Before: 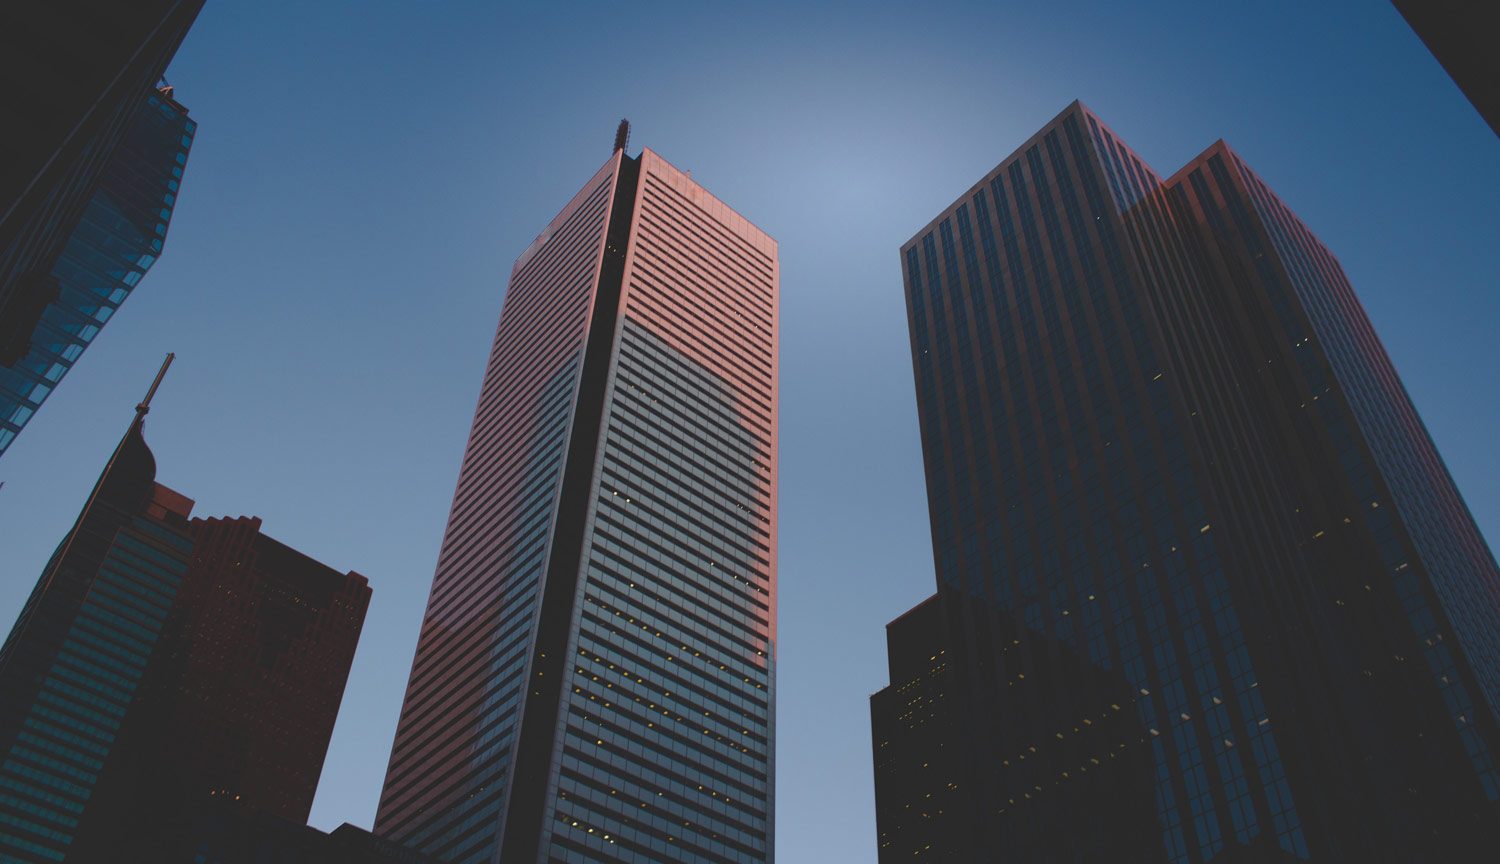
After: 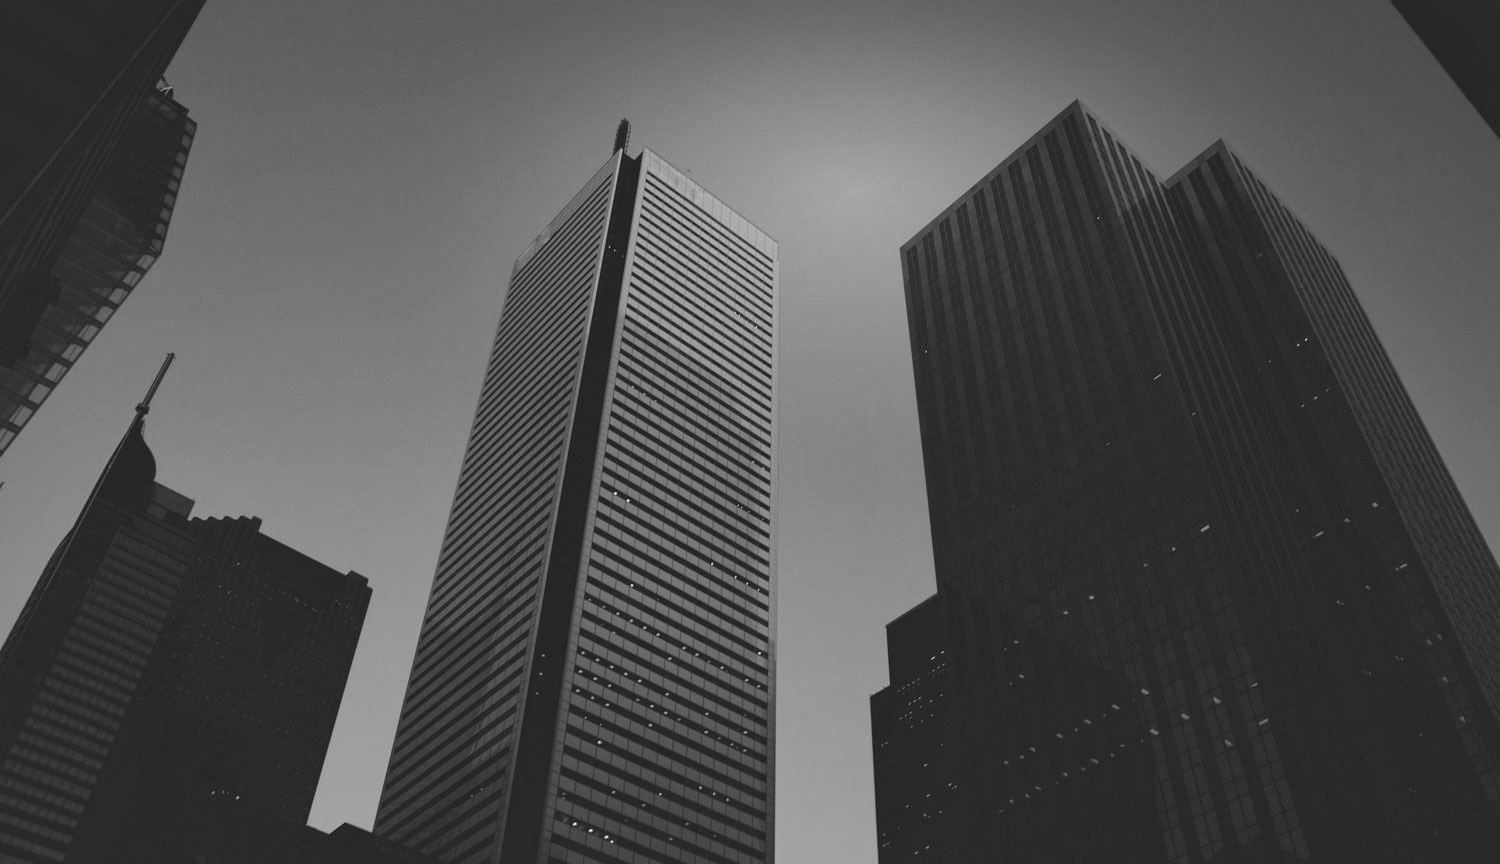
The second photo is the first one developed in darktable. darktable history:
local contrast: mode bilateral grid, contrast 20, coarseness 50, detail 120%, midtone range 0.2
monochrome: on, module defaults
